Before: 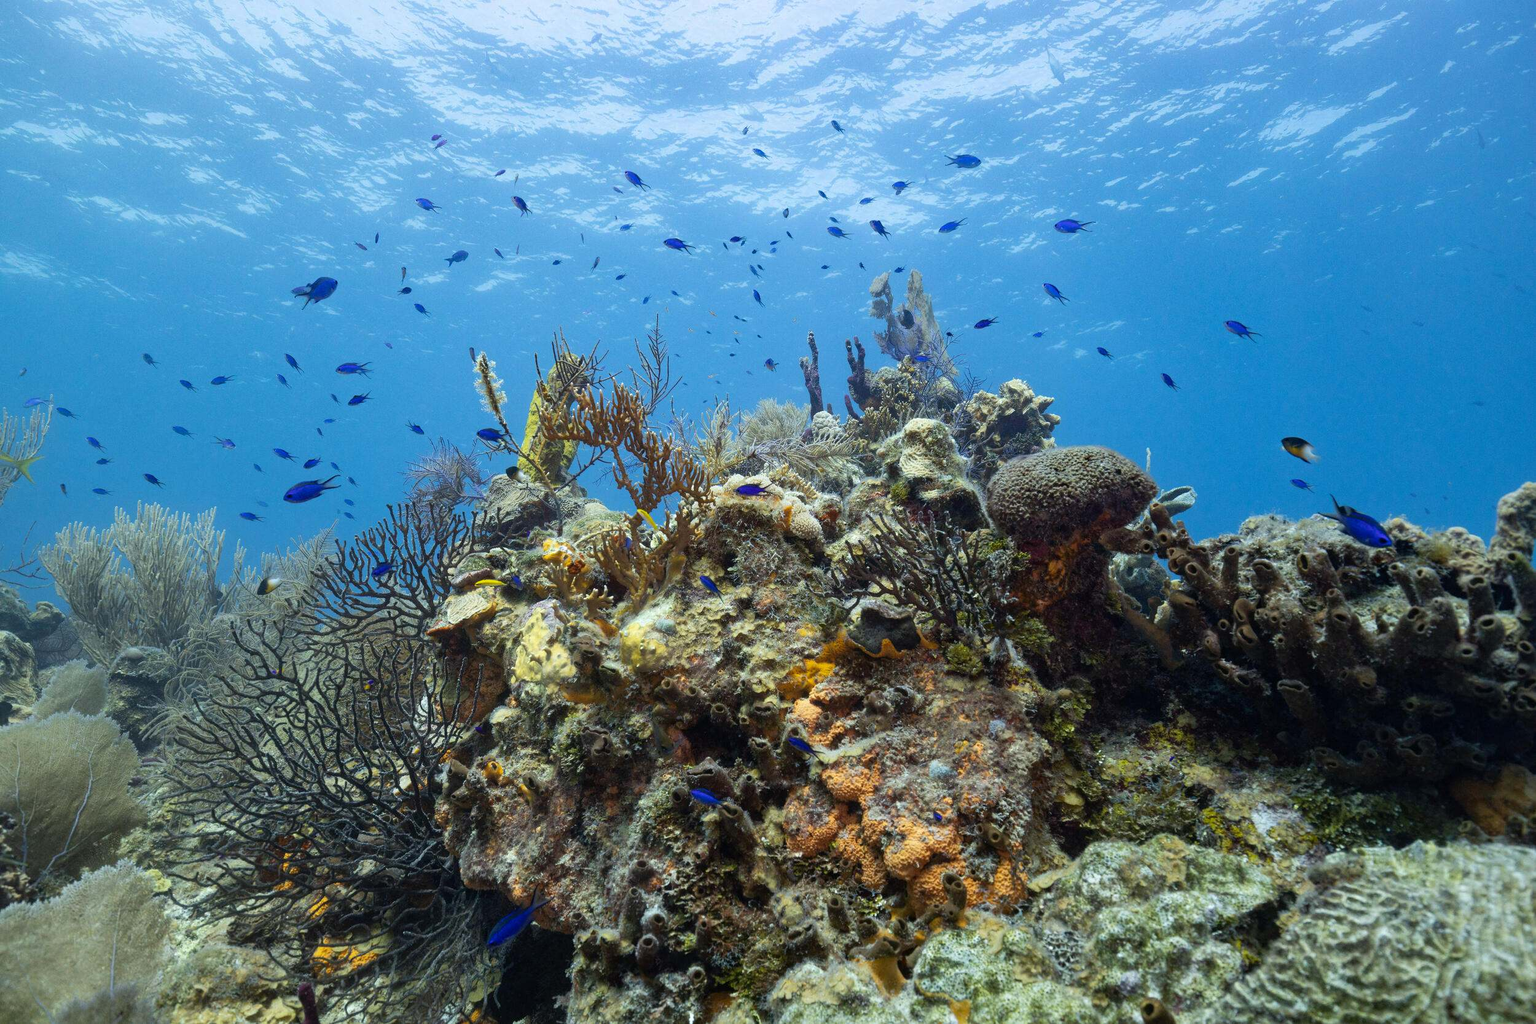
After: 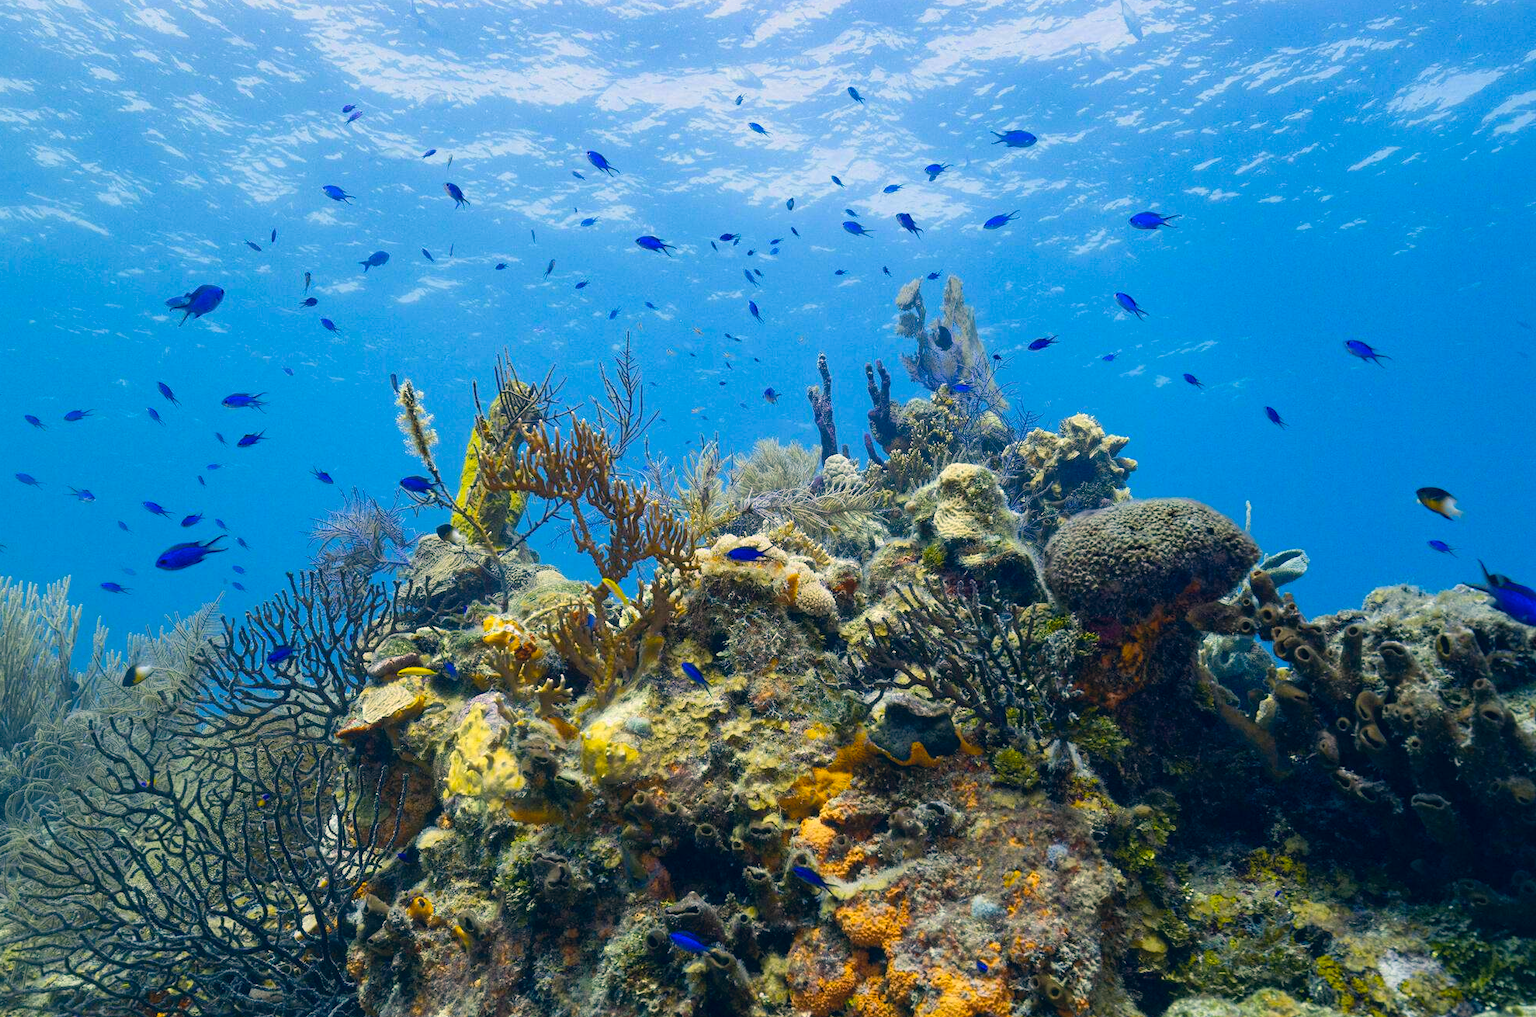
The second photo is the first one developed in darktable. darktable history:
color correction: highlights a* 10.26, highlights b* 13.94, shadows a* -9.71, shadows b* -14.96
color balance rgb: perceptual saturation grading › global saturation 31.078%, global vibrance 12.712%
crop and rotate: left 10.454%, top 5.125%, right 10.385%, bottom 16.23%
